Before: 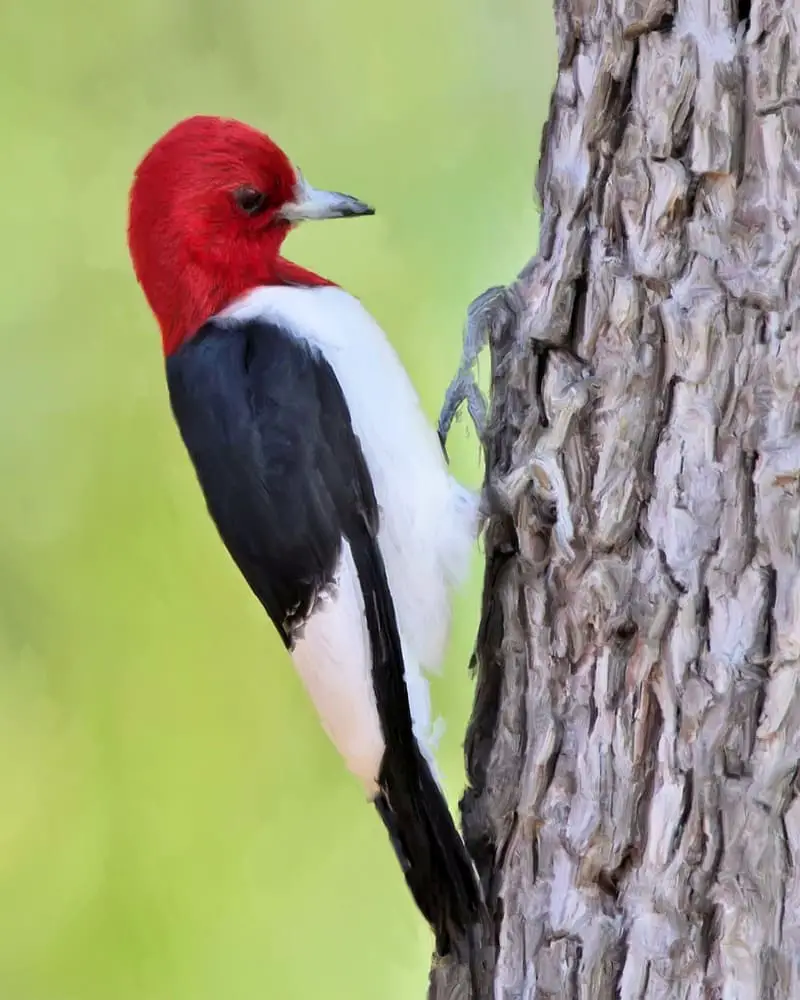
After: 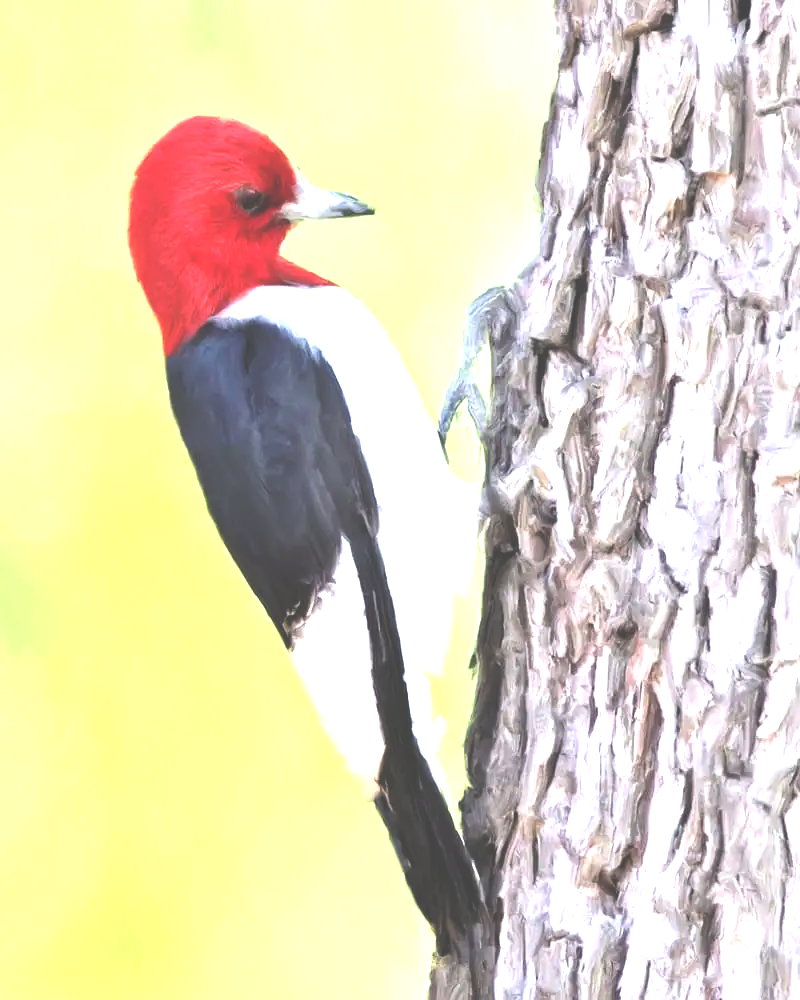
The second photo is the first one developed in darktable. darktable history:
exposure: black level correction -0.023, exposure 1.396 EV, compensate highlight preservation false
